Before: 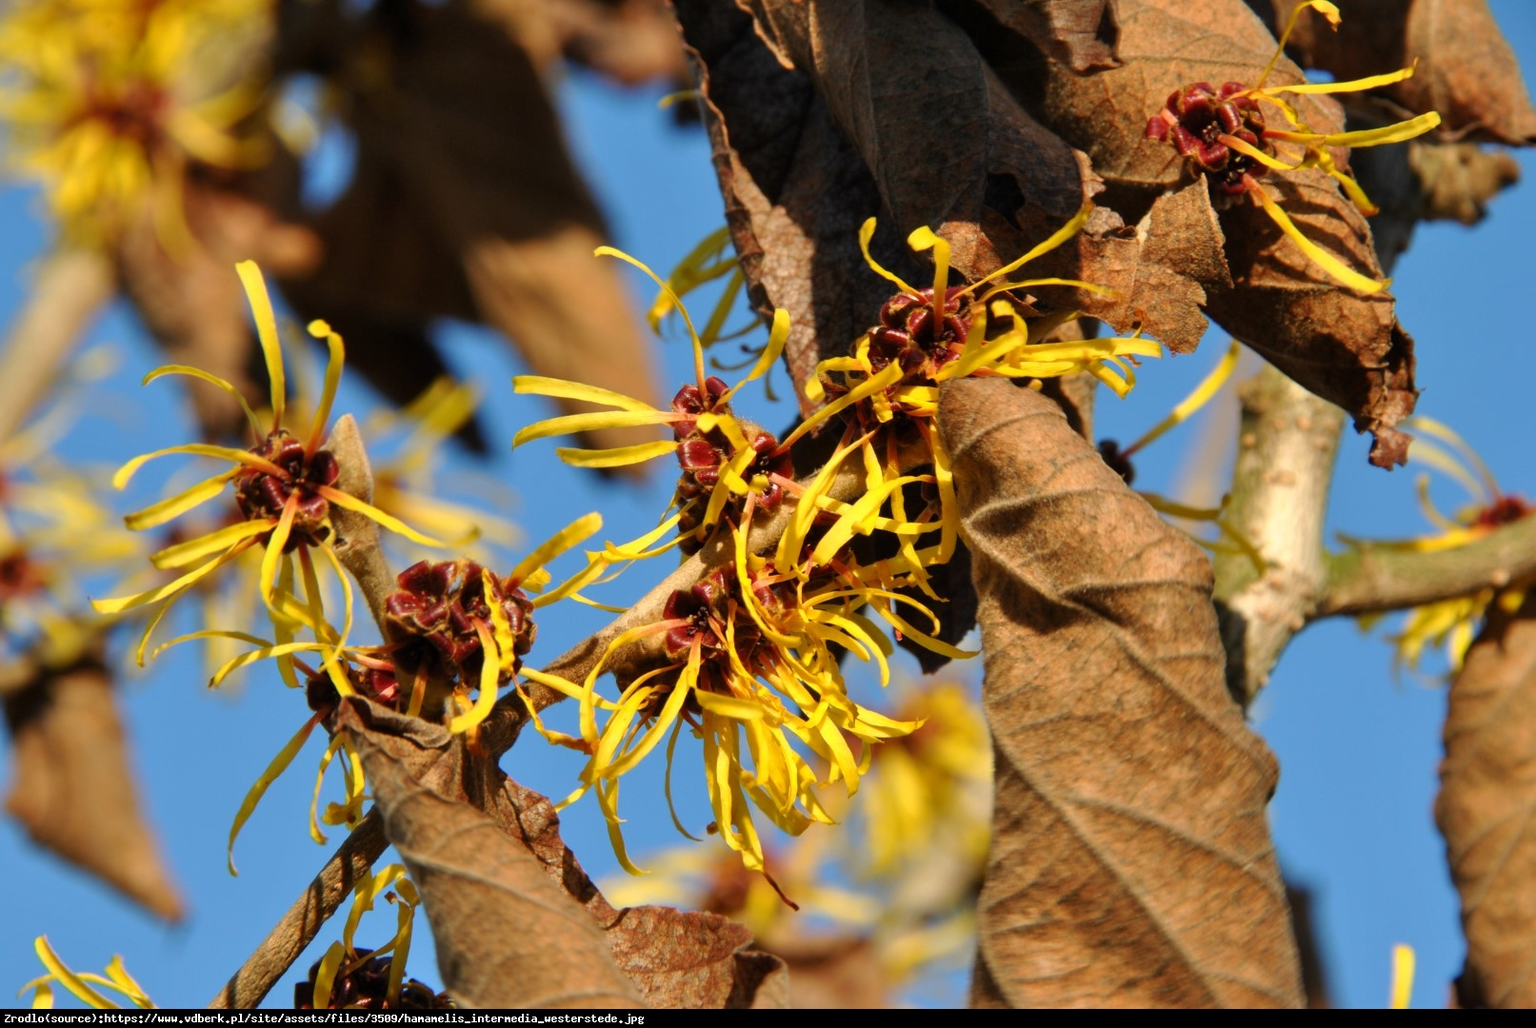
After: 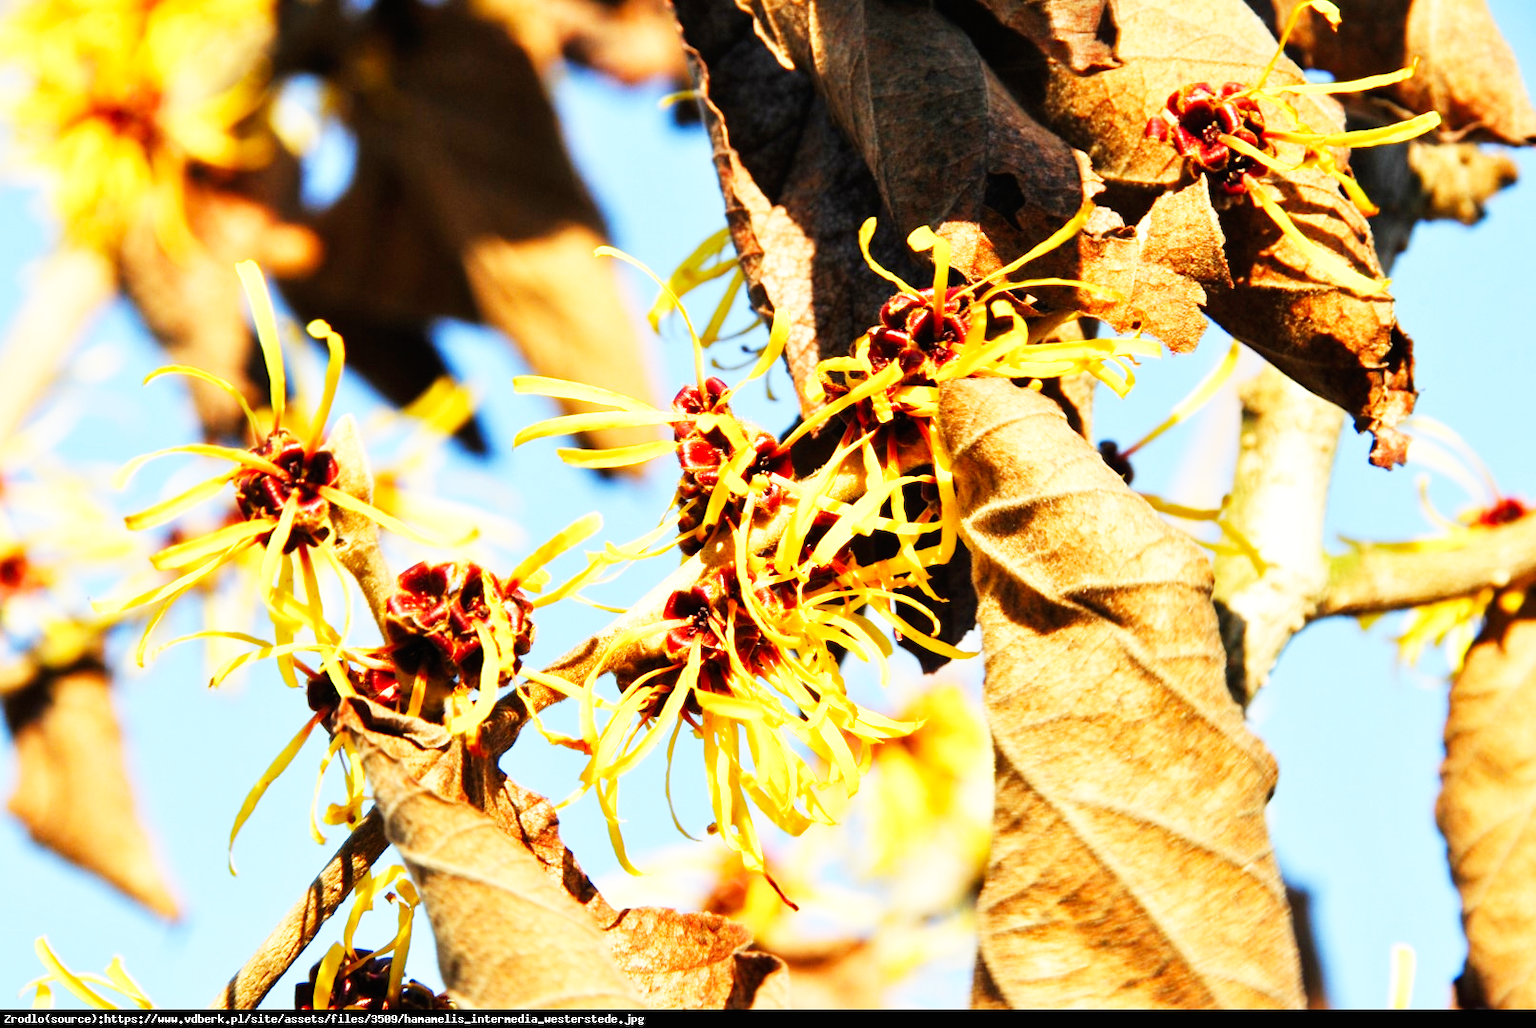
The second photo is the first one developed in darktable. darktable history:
base curve: curves: ch0 [(0, 0) (0.007, 0.004) (0.027, 0.03) (0.046, 0.07) (0.207, 0.54) (0.442, 0.872) (0.673, 0.972) (1, 1)], preserve colors none
exposure: black level correction 0, exposure 0.7 EV, compensate exposure bias true, compensate highlight preservation false
